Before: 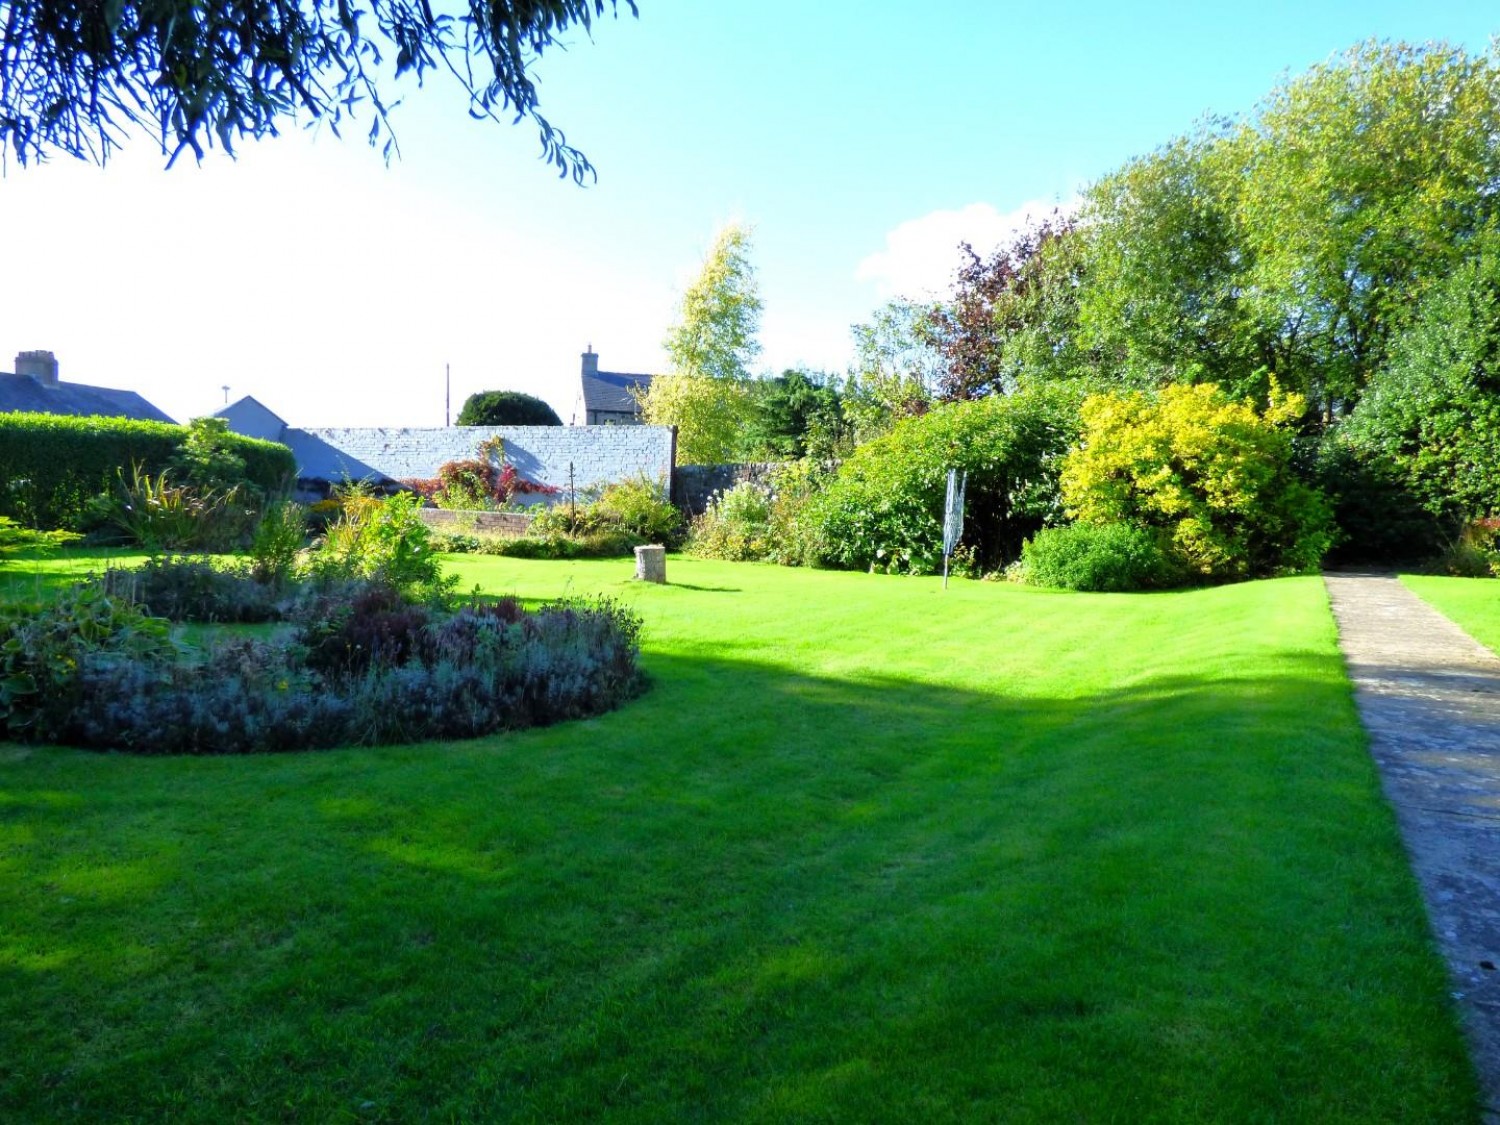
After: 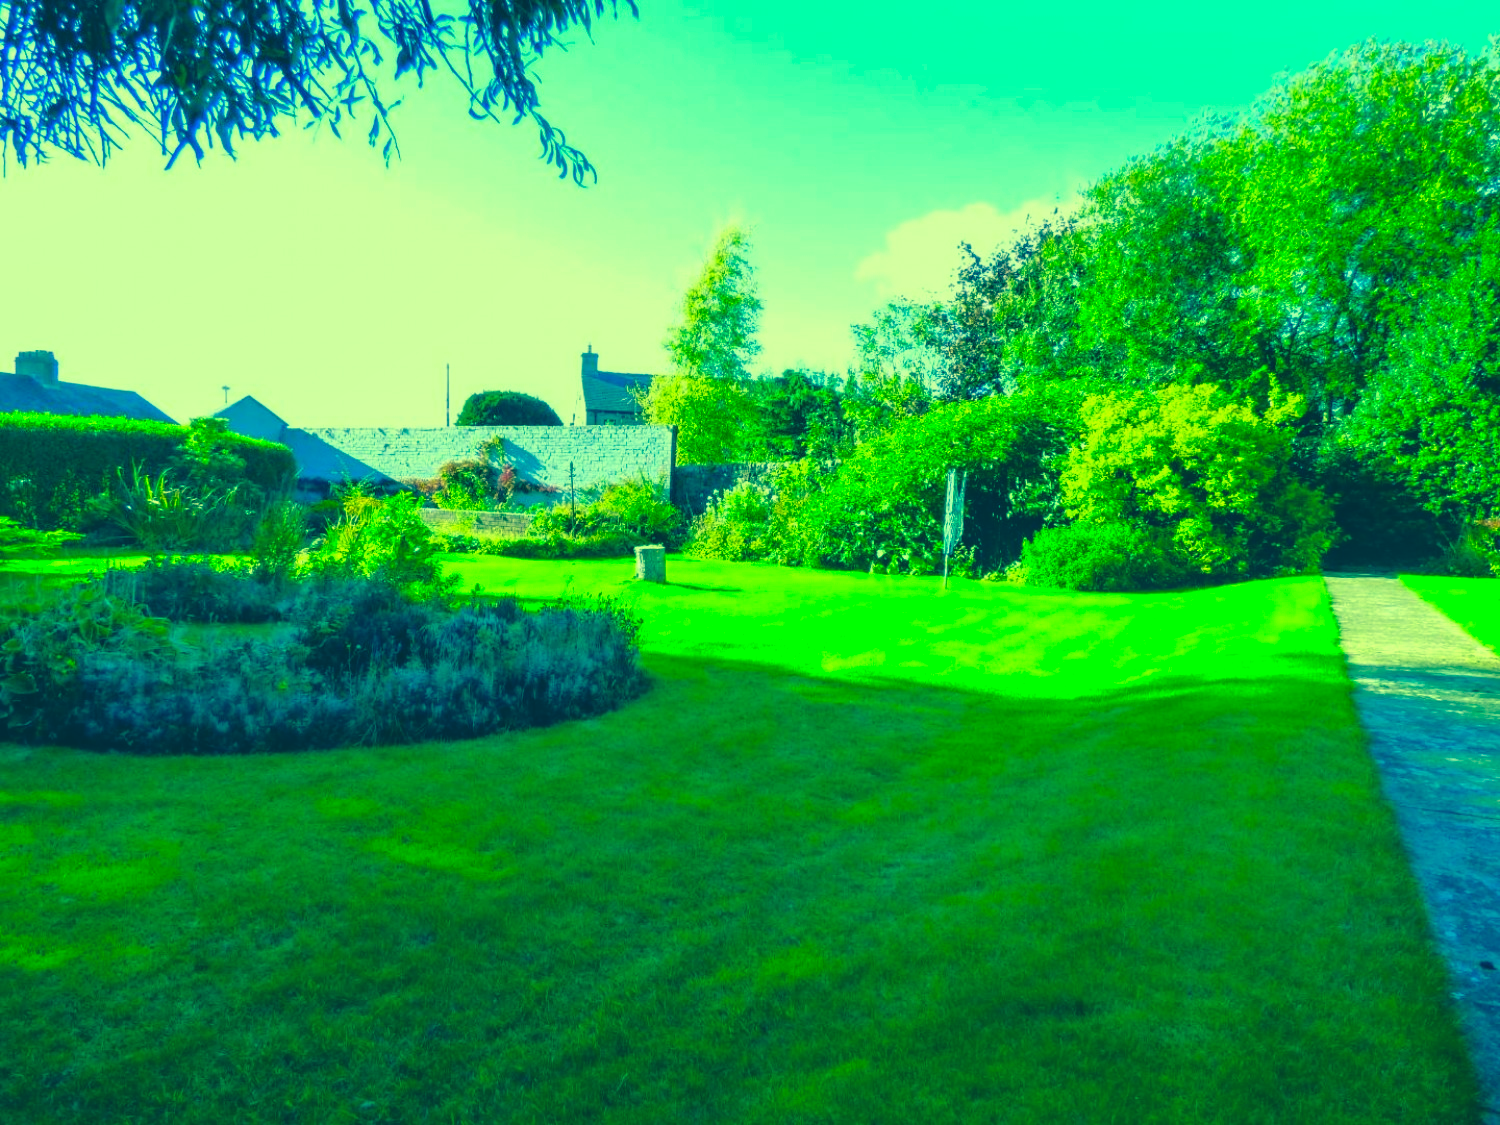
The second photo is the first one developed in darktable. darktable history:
tone equalizer: on, module defaults
white balance: red 0.978, blue 0.999
contrast brightness saturation: contrast -0.15, brightness 0.05, saturation -0.12
exposure: exposure 0.207 EV, compensate highlight preservation false
color contrast: green-magenta contrast 1.73, blue-yellow contrast 1.15
local contrast: detail 130%
color correction: highlights a* -15.58, highlights b* 40, shadows a* -40, shadows b* -26.18
